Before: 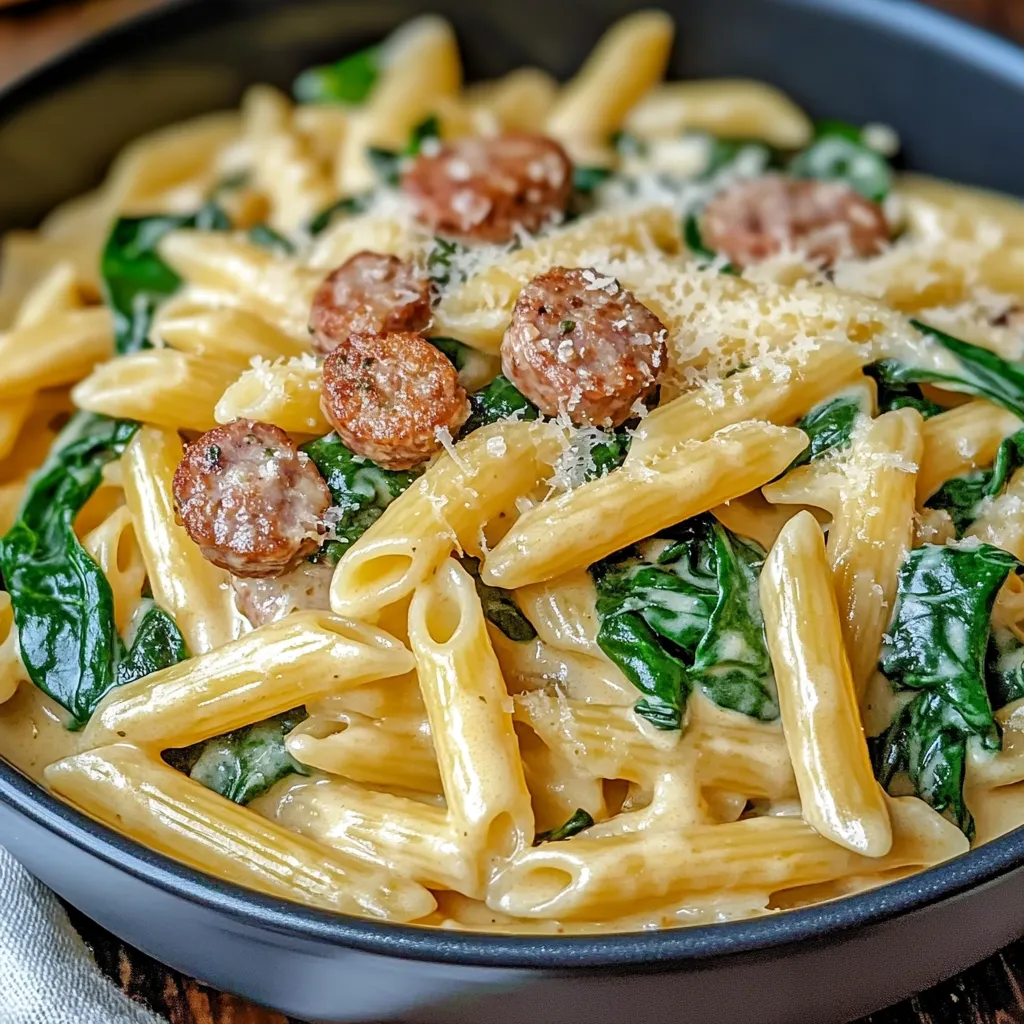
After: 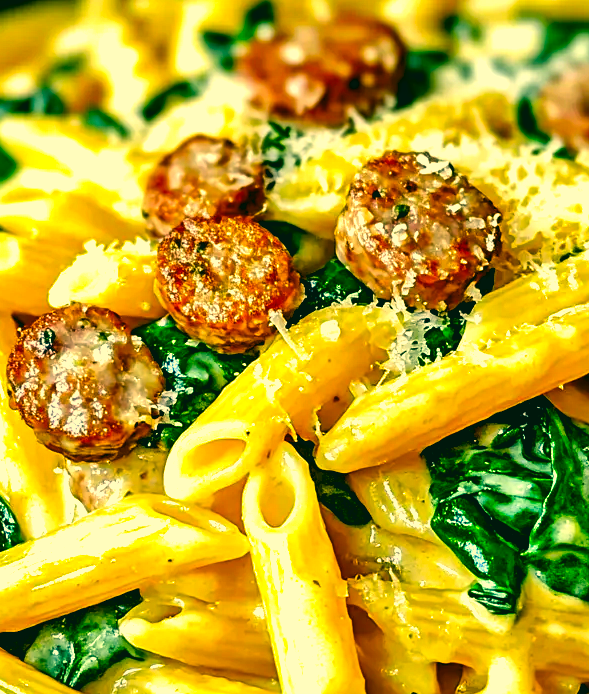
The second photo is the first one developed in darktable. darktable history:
color correction: highlights a* 2.01, highlights b* 33.96, shadows a* -36.73, shadows b* -5.87
crop: left 16.249%, top 11.384%, right 26.176%, bottom 20.842%
filmic rgb: black relative exposure -8.29 EV, white relative exposure 2.21 EV, hardness 7.07, latitude 85.74%, contrast 1.68, highlights saturation mix -3.55%, shadows ↔ highlights balance -2.34%, add noise in highlights 0.002, preserve chrominance no, color science v3 (2019), use custom middle-gray values true, iterations of high-quality reconstruction 0, contrast in highlights soft
contrast brightness saturation: brightness -0.023, saturation 0.348
